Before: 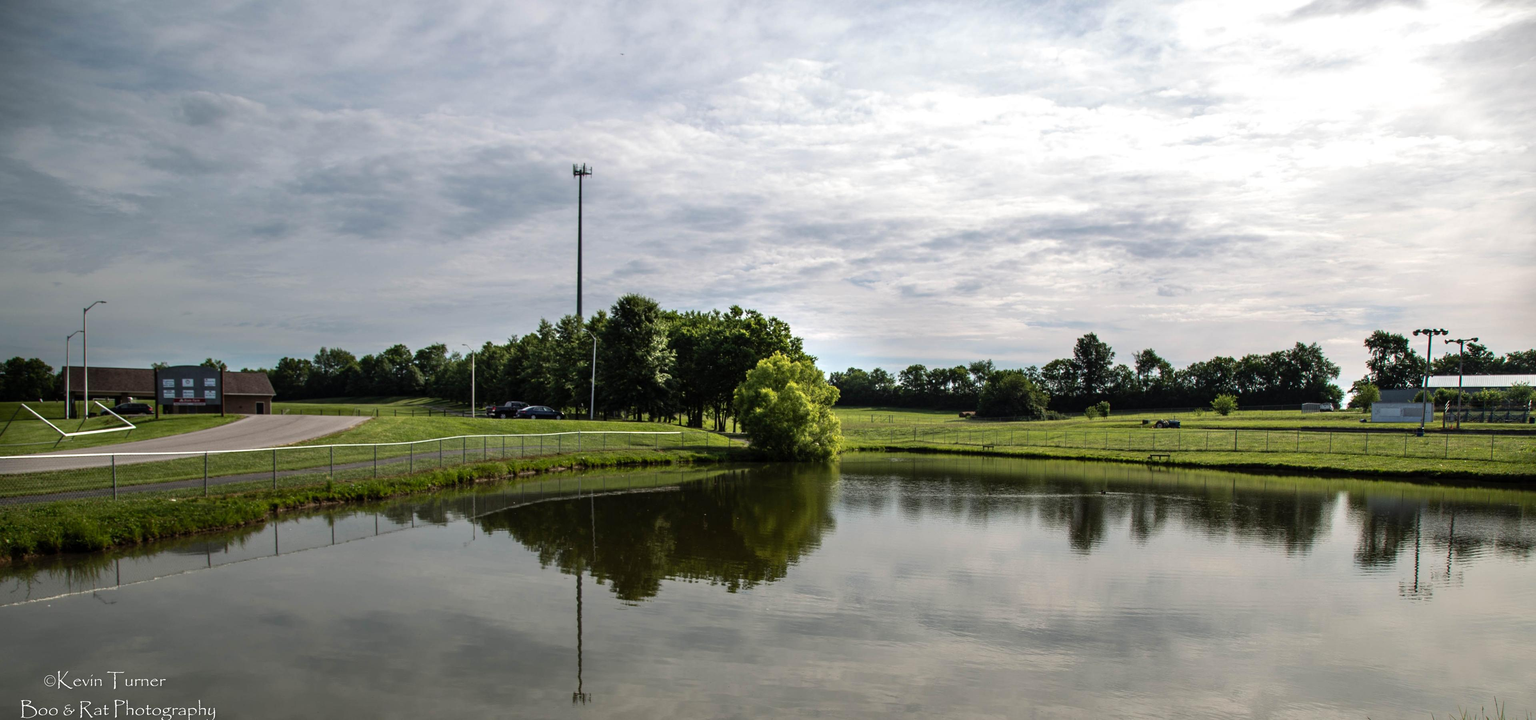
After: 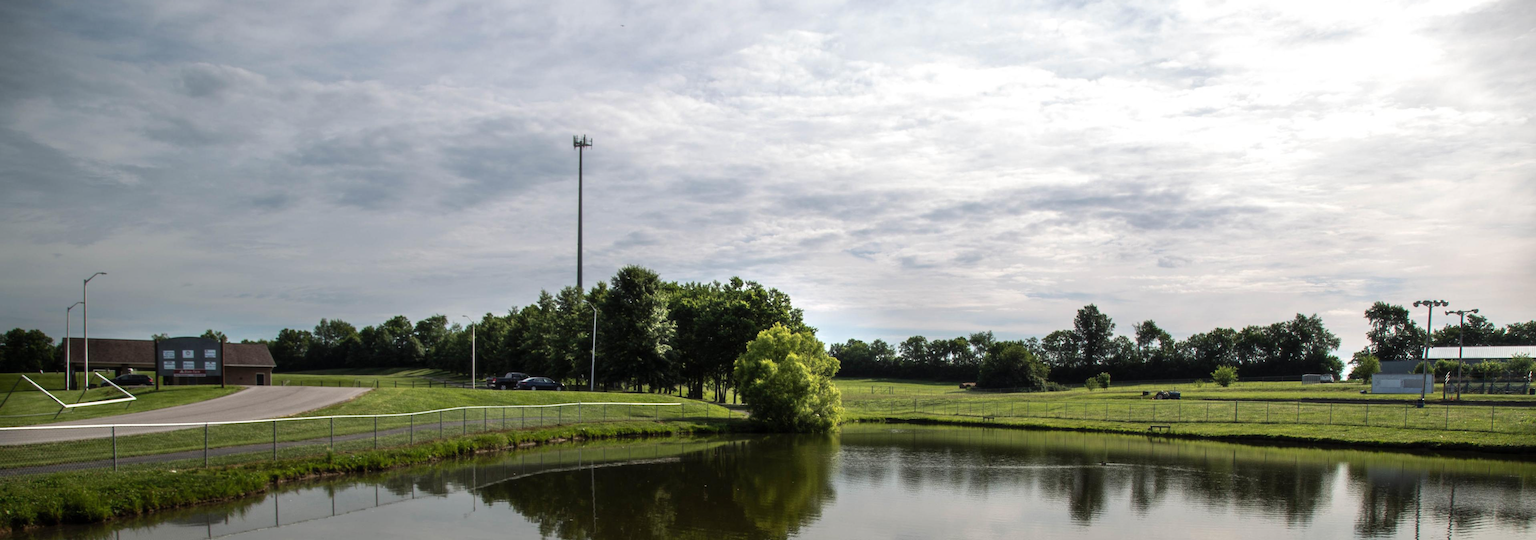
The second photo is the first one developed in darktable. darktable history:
crop: top 4.057%, bottom 20.899%
haze removal: strength -0.082, distance 0.353, compatibility mode true, adaptive false
